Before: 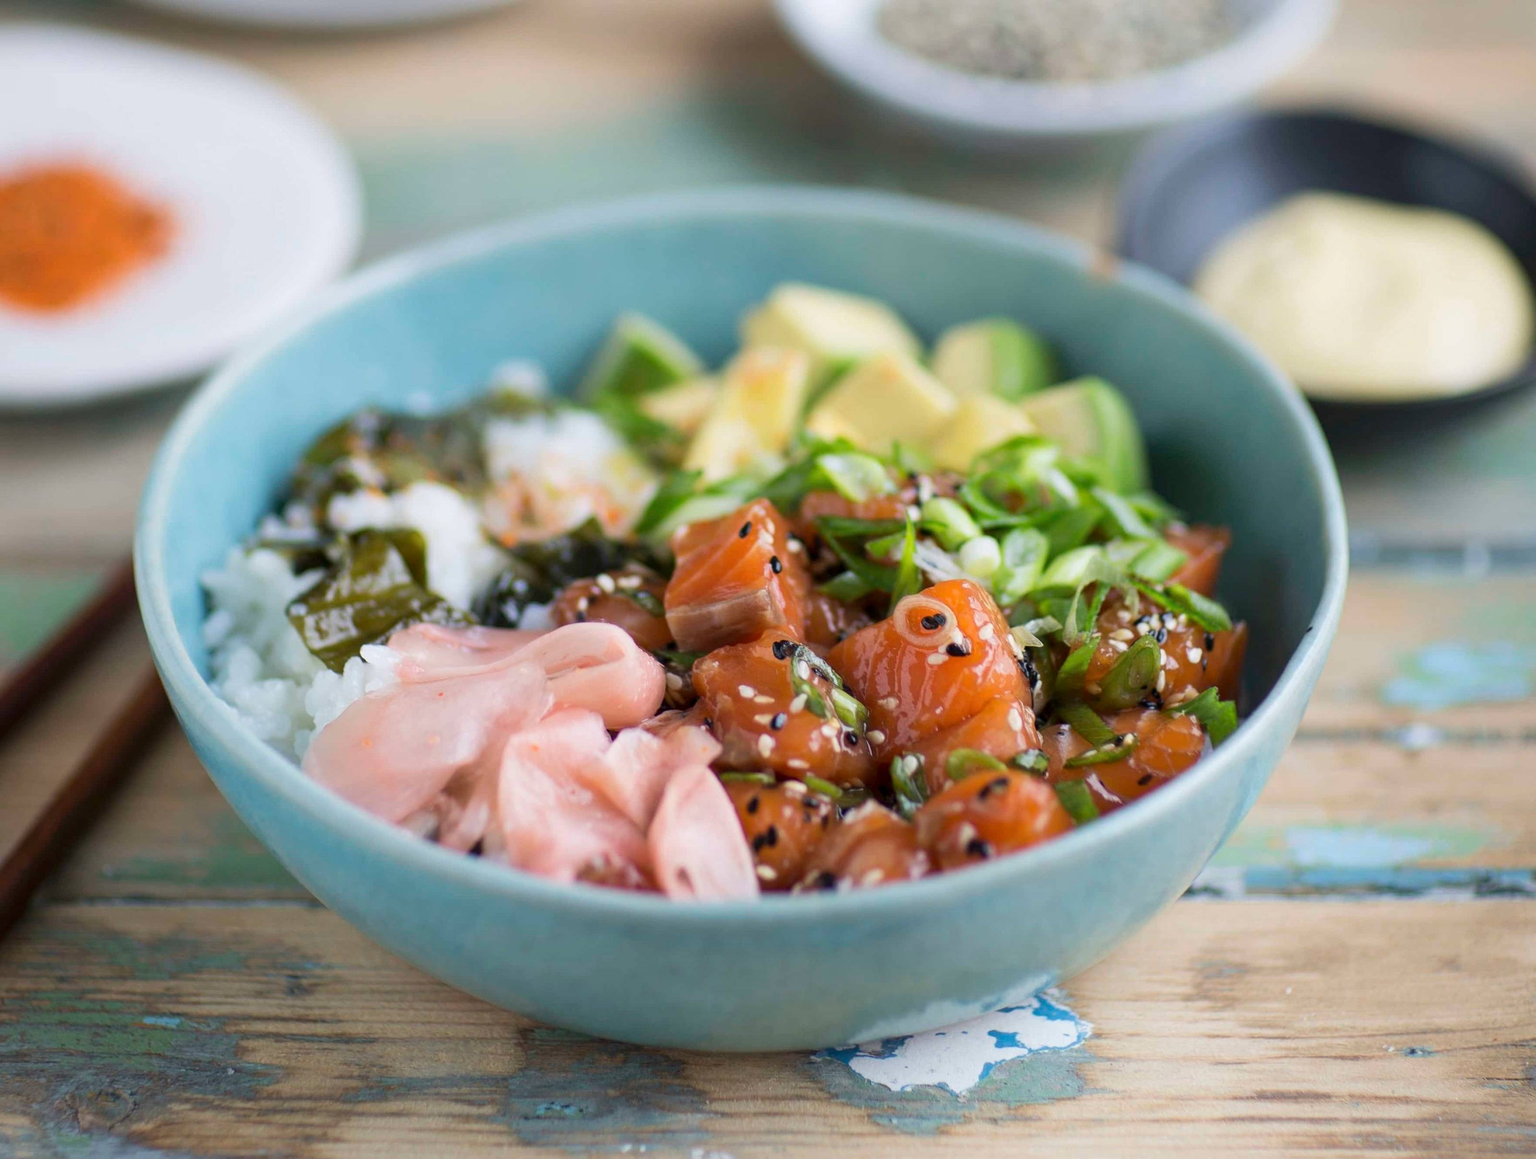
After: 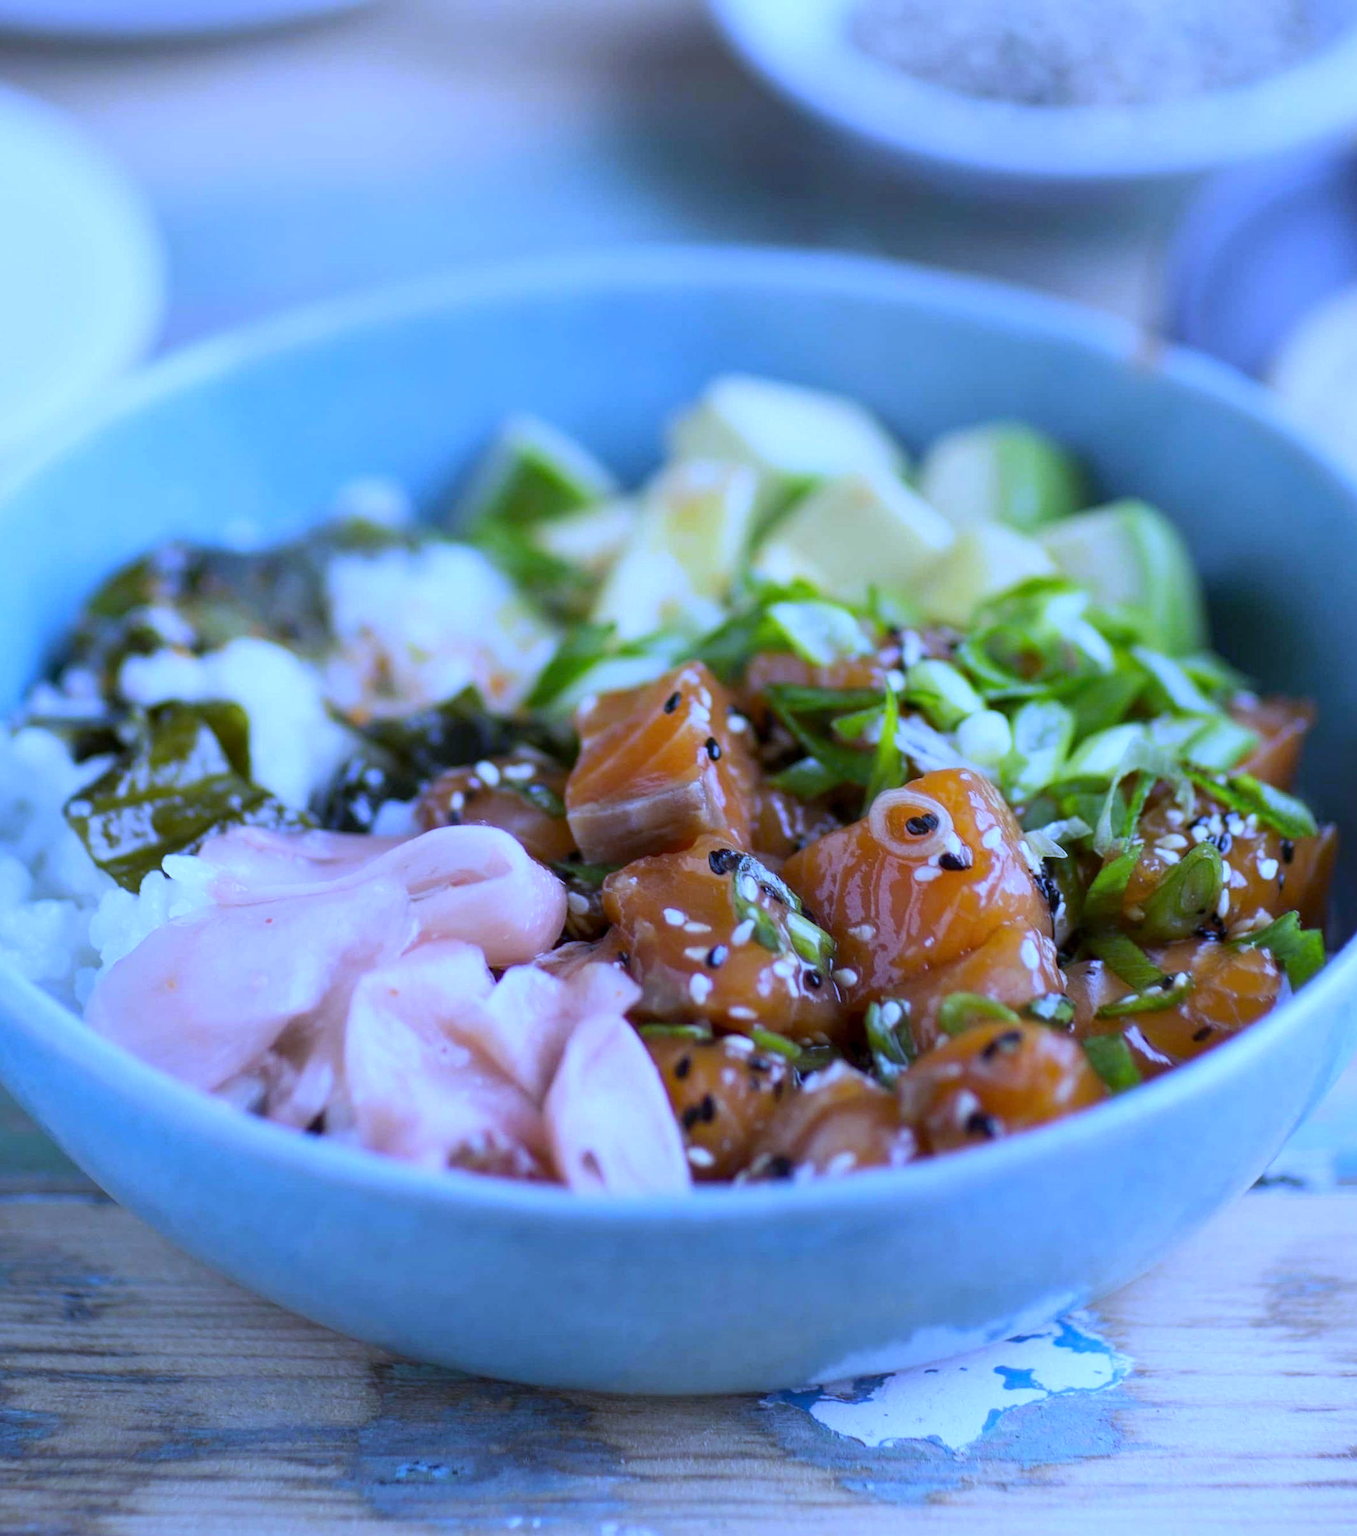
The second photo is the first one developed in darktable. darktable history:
crop and rotate: left 15.546%, right 17.787%
local contrast: mode bilateral grid, contrast 20, coarseness 50, detail 102%, midtone range 0.2
white balance: red 0.766, blue 1.537
